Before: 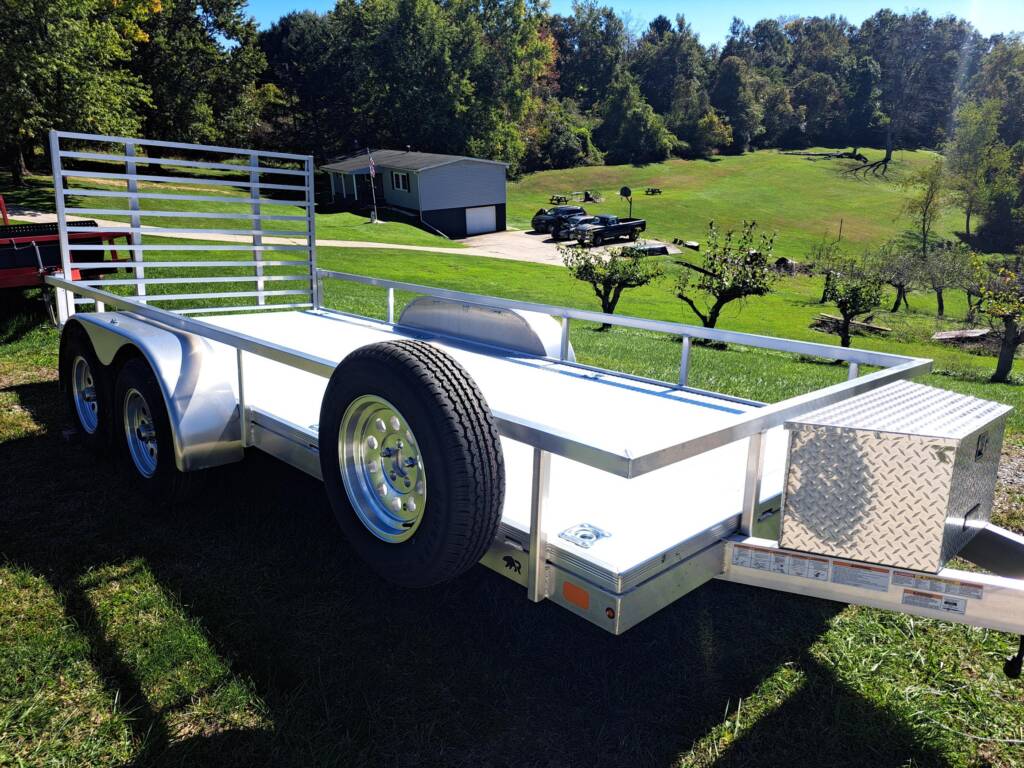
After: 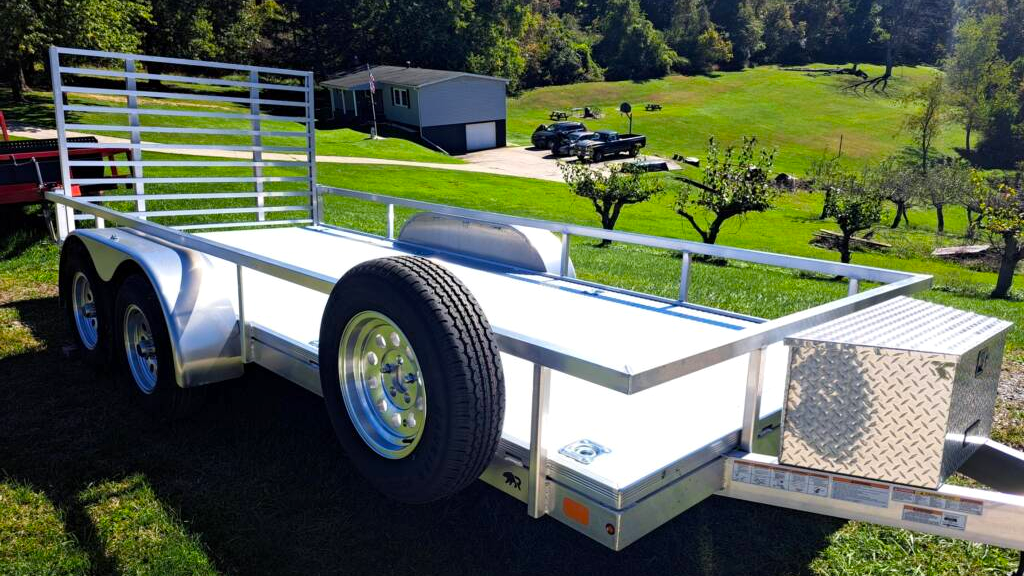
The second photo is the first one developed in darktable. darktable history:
crop: top 11.038%, bottom 13.962%
local contrast: mode bilateral grid, contrast 20, coarseness 50, detail 120%, midtone range 0.2
color balance: output saturation 120%
